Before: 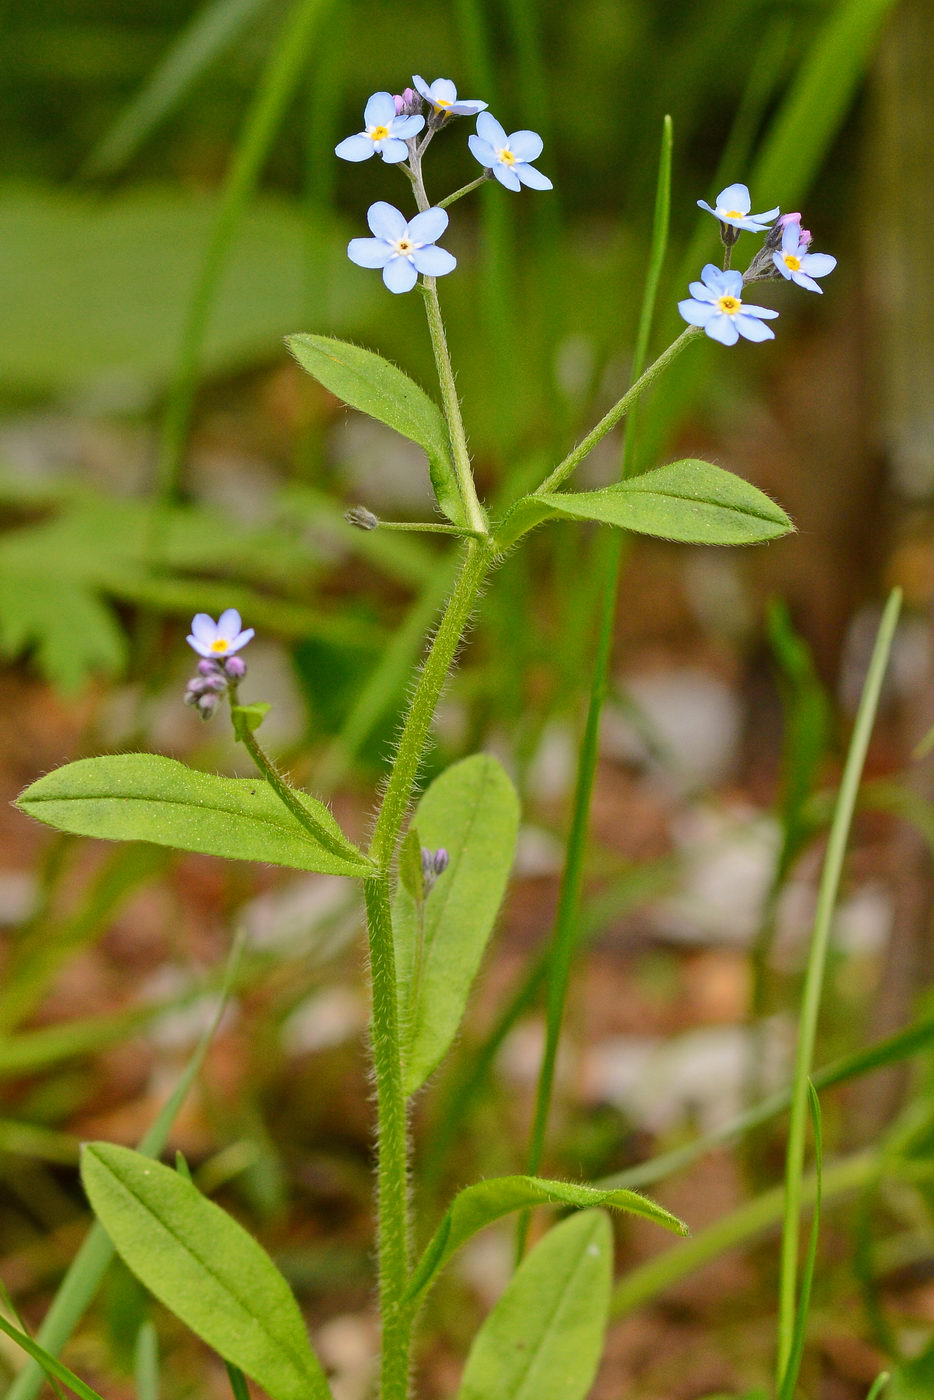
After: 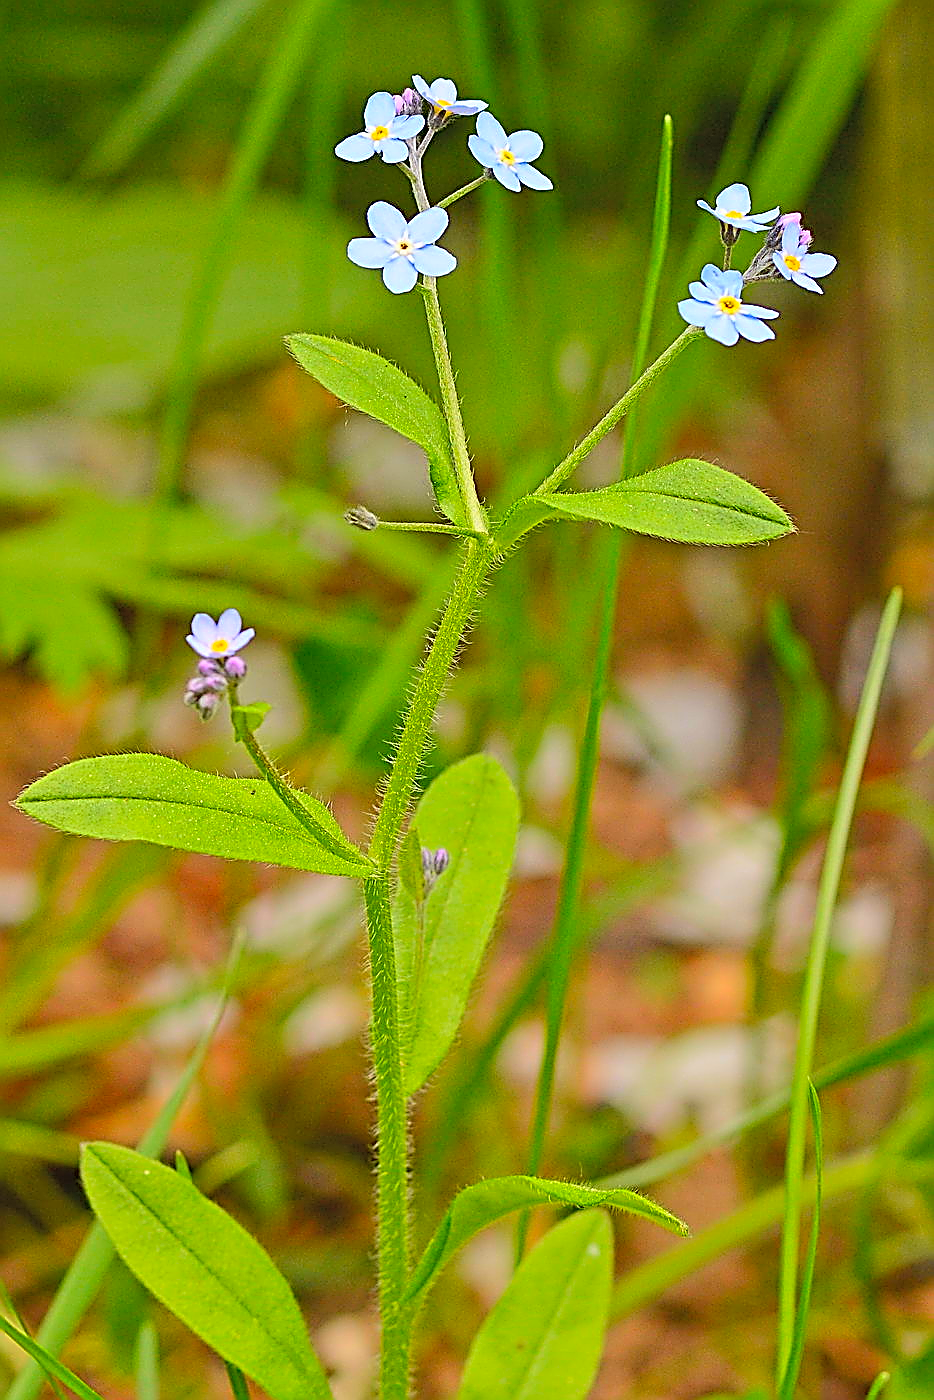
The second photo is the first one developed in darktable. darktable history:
local contrast: mode bilateral grid, contrast 99, coarseness 100, detail 94%, midtone range 0.2
contrast brightness saturation: contrast 0.067, brightness 0.179, saturation 0.397
sharpen: amount 1.988
